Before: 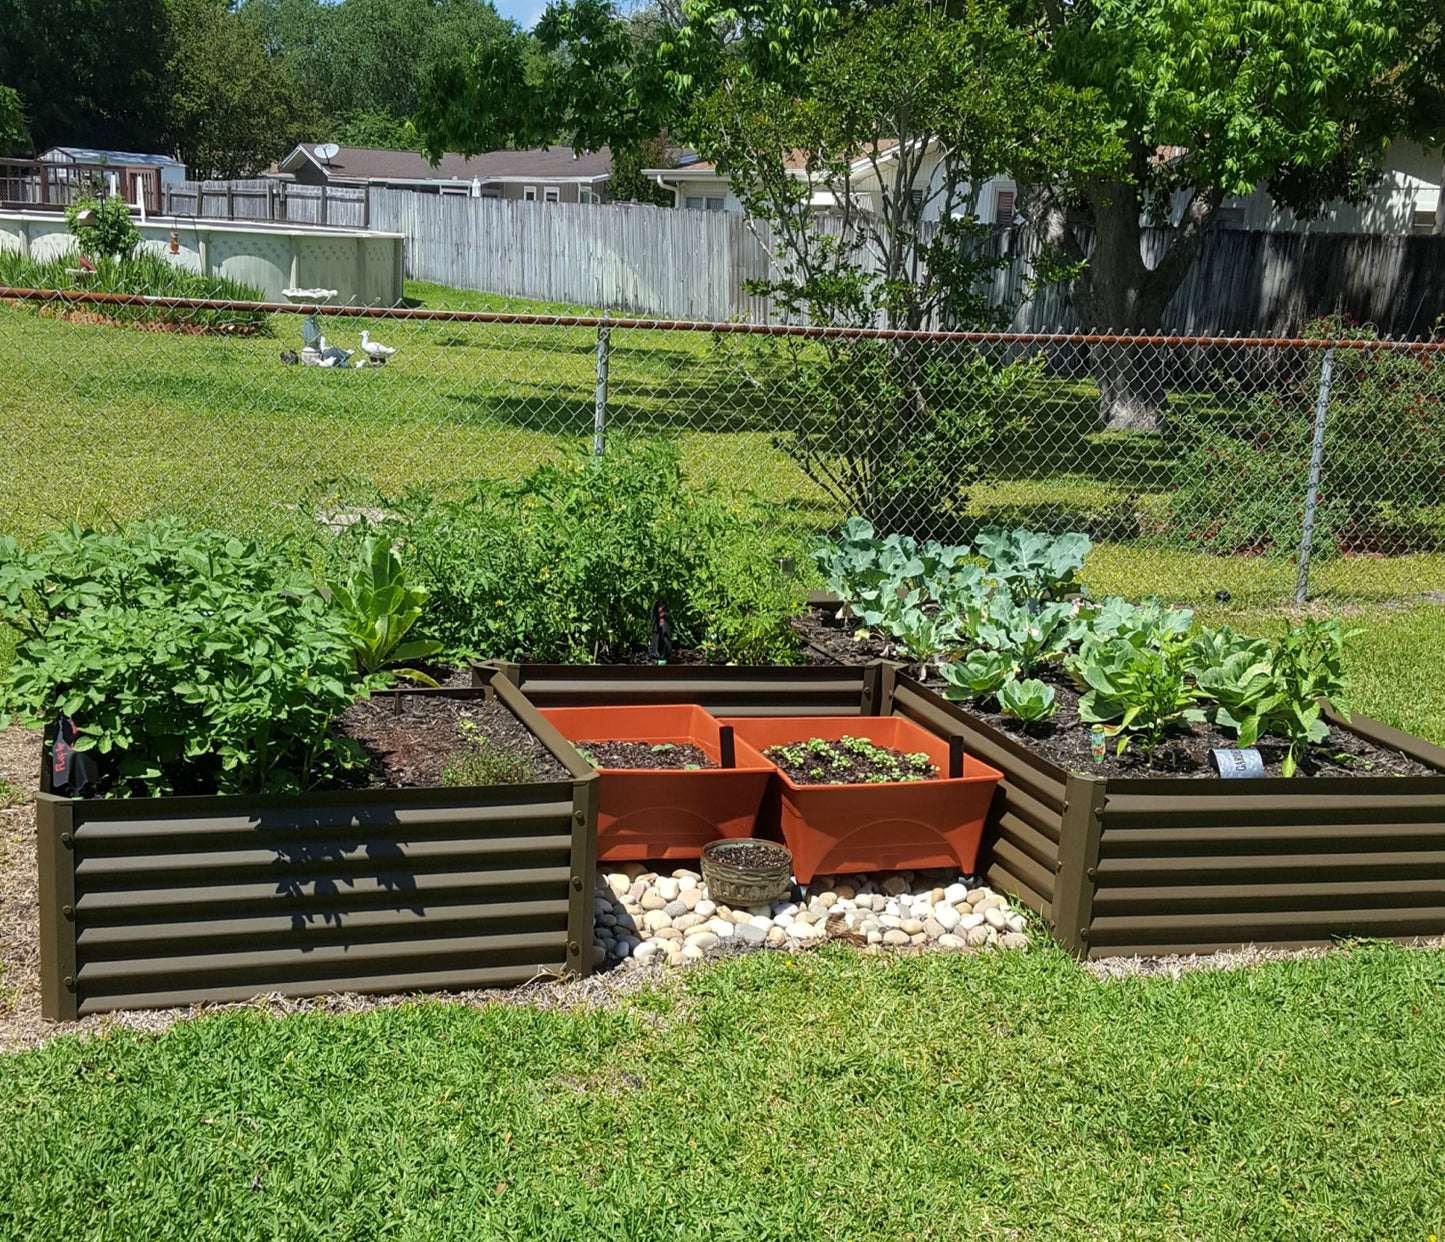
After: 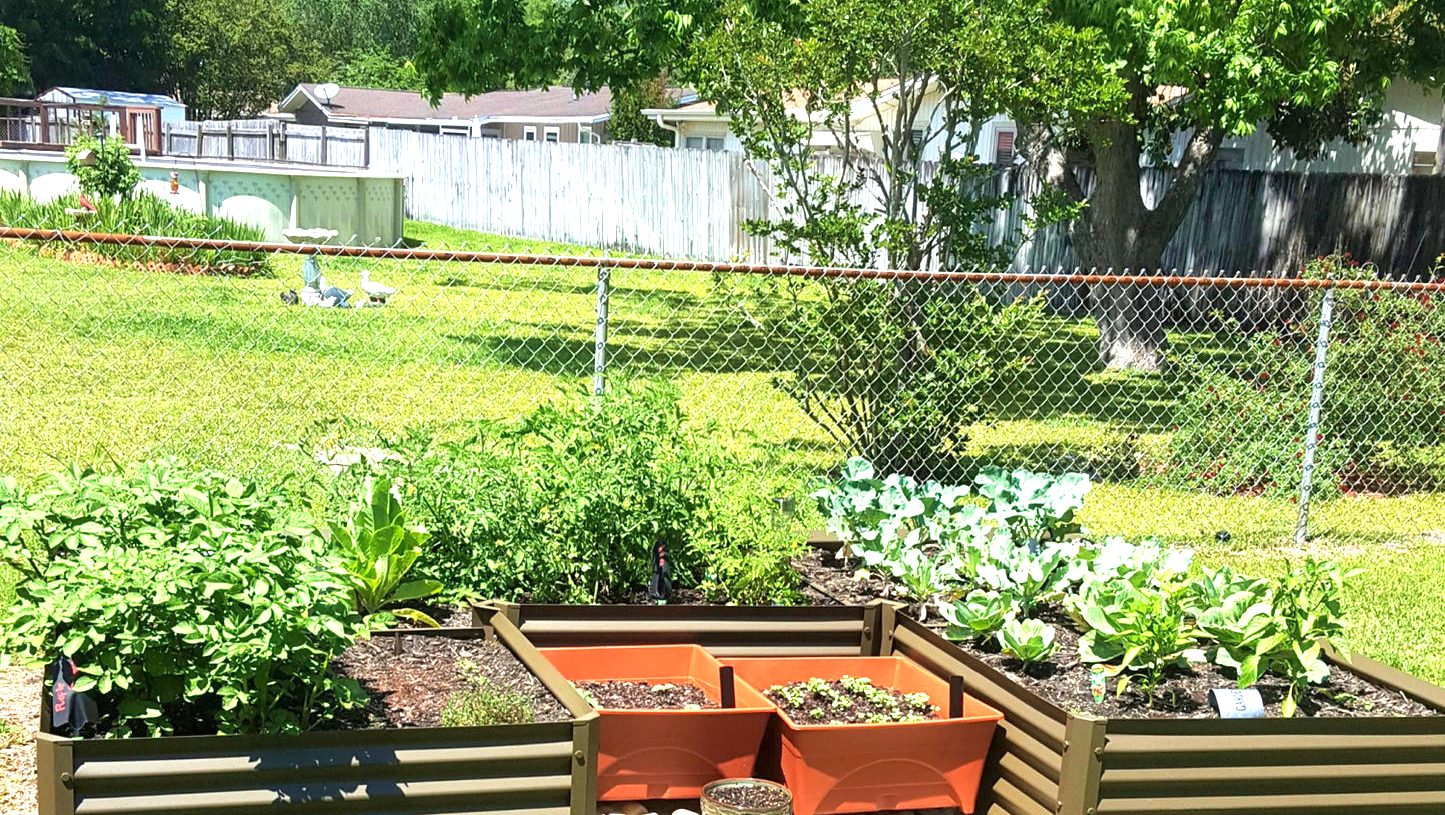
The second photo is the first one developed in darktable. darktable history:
crop and rotate: top 4.848%, bottom 29.503%
velvia: on, module defaults
exposure: black level correction 0, exposure 1.45 EV, compensate exposure bias true, compensate highlight preservation false
